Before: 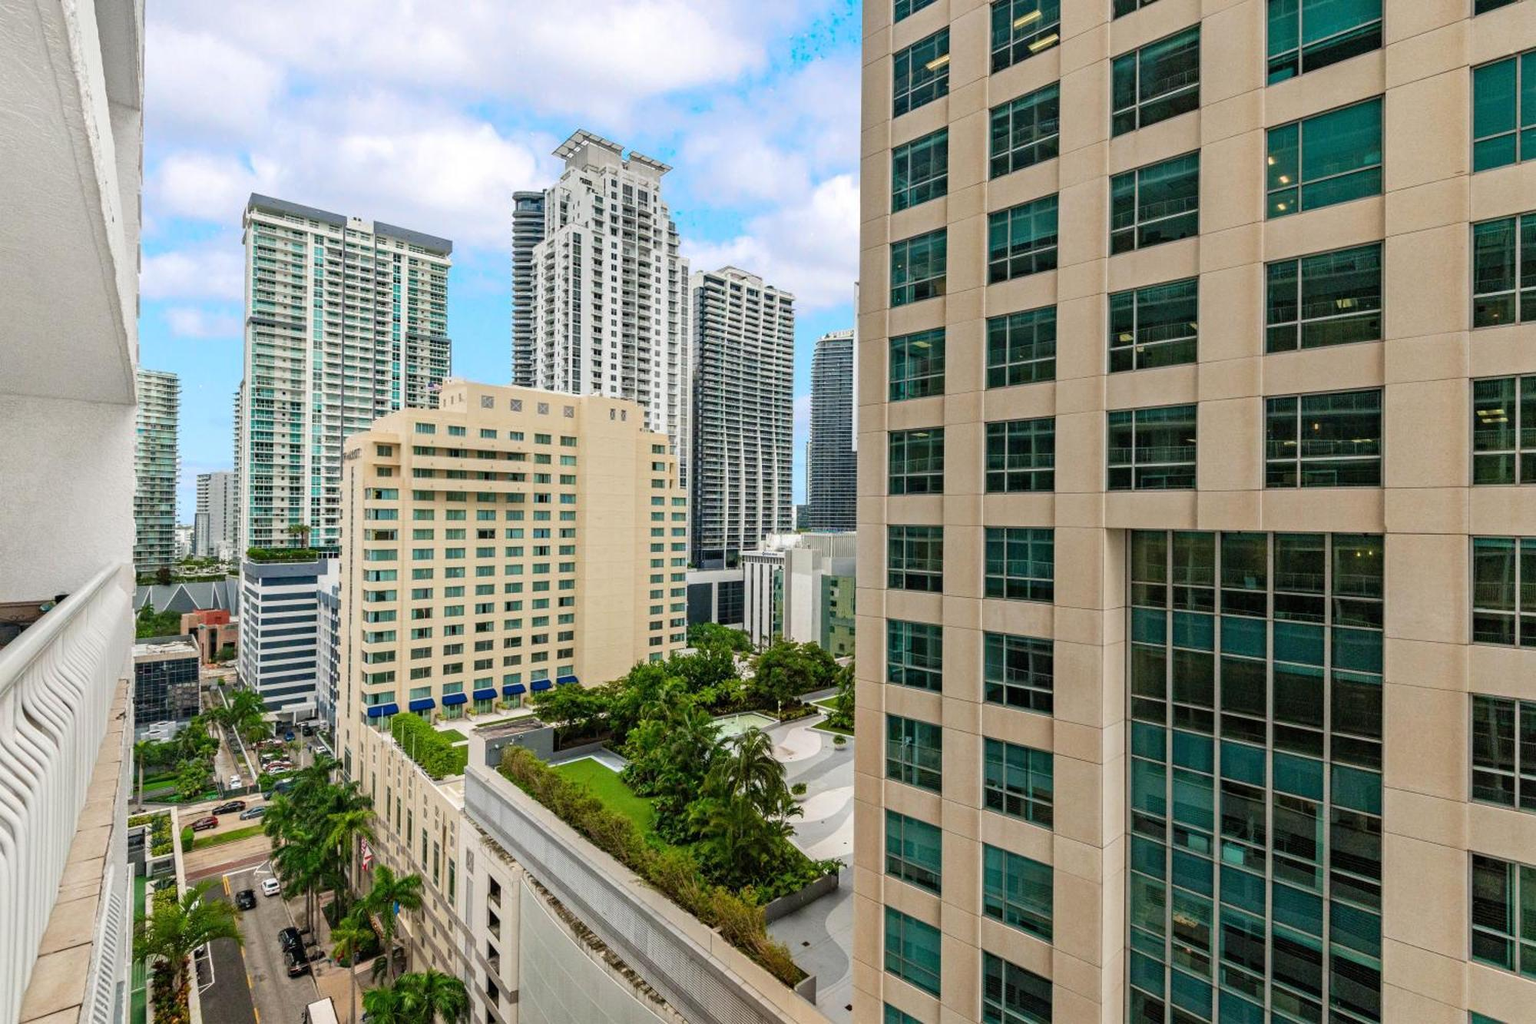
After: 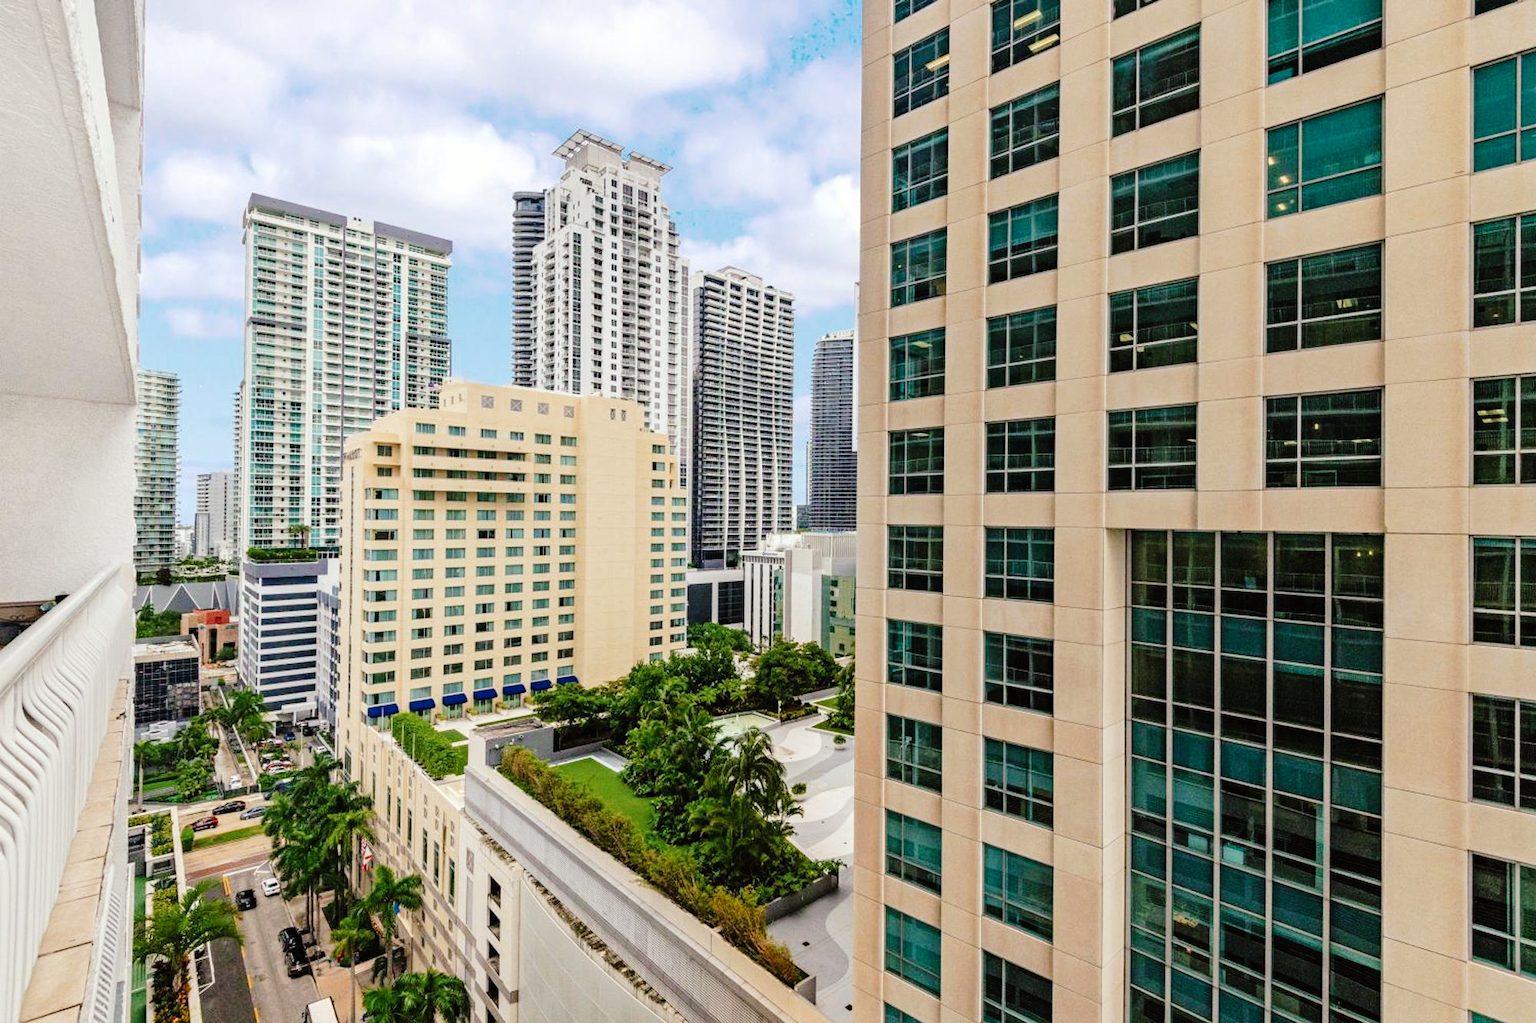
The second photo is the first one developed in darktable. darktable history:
tone curve: curves: ch0 [(0, 0) (0.003, 0.002) (0.011, 0.007) (0.025, 0.014) (0.044, 0.023) (0.069, 0.033) (0.1, 0.052) (0.136, 0.081) (0.177, 0.134) (0.224, 0.205) (0.277, 0.296) (0.335, 0.401) (0.399, 0.501) (0.468, 0.589) (0.543, 0.658) (0.623, 0.738) (0.709, 0.804) (0.801, 0.871) (0.898, 0.93) (1, 1)], preserve colors none
color look up table: target L [98.41, 89.6, 89.59, 89.33, 63, 60.17, 60.72, 53.64, 54.95, 38.94, 34.7, 22, 200.61, 76.95, 66.38, 61.55, 51.71, 47, 48.83, 45.76, 30.95, 29.23, 13.13, 88.21, 66.3, 65.11, 63.77, 59.83, 51.11, 52.64, 45.91, 37.35, 45.72, 42.46, 34.28, 37.02, 28.5, 22.08, 20.28, 18.14, 3.869, 0.968, 85.01, 79.44, 63.14, 53.11, 49.38, 39.95, 32.57], target a [-9.289, -11.2, -35.62, -36.49, 5.714, 2.084, -47.64, -54.31, -26.02, -13.12, -25.26, -18.35, 0, 6.783, 32.85, 34.7, 61.02, 69.66, 29.66, 32.13, 38.3, 3.836, 19.45, 24.25, 42.02, 37.37, 67.95, 77.84, 60.04, 90.26, 21.7, 18.05, 71.96, 57.9, 26.55, 55.22, 35.67, 23.22, 34.68, 18.26, 17.48, 2.665, -19.5, -42.34, -12.27, -19.47, 2.464, -19.03, -3.889], target b [32.37, 88.59, 23.53, 72.16, 43.01, 56.31, 18.72, 43.08, -1.593, 30.94, 25.86, 21.12, 0, 4.057, 56.29, 25.78, 19.88, 34.32, 6.108, 41.21, 15.97, 10.17, 19.38, -17.8, -45.73, -5.445, -52.07, -48.34, -3.478, -64.91, -15.6, -42.87, -26.86, -32.52, -69.04, -45.7, -12.97, -6.252, -60.46, -35.49, -25.33, -4.587, -9.605, -10.7, -41.66, -17.56, -30.18, -8.903, -25.66], num patches 49
